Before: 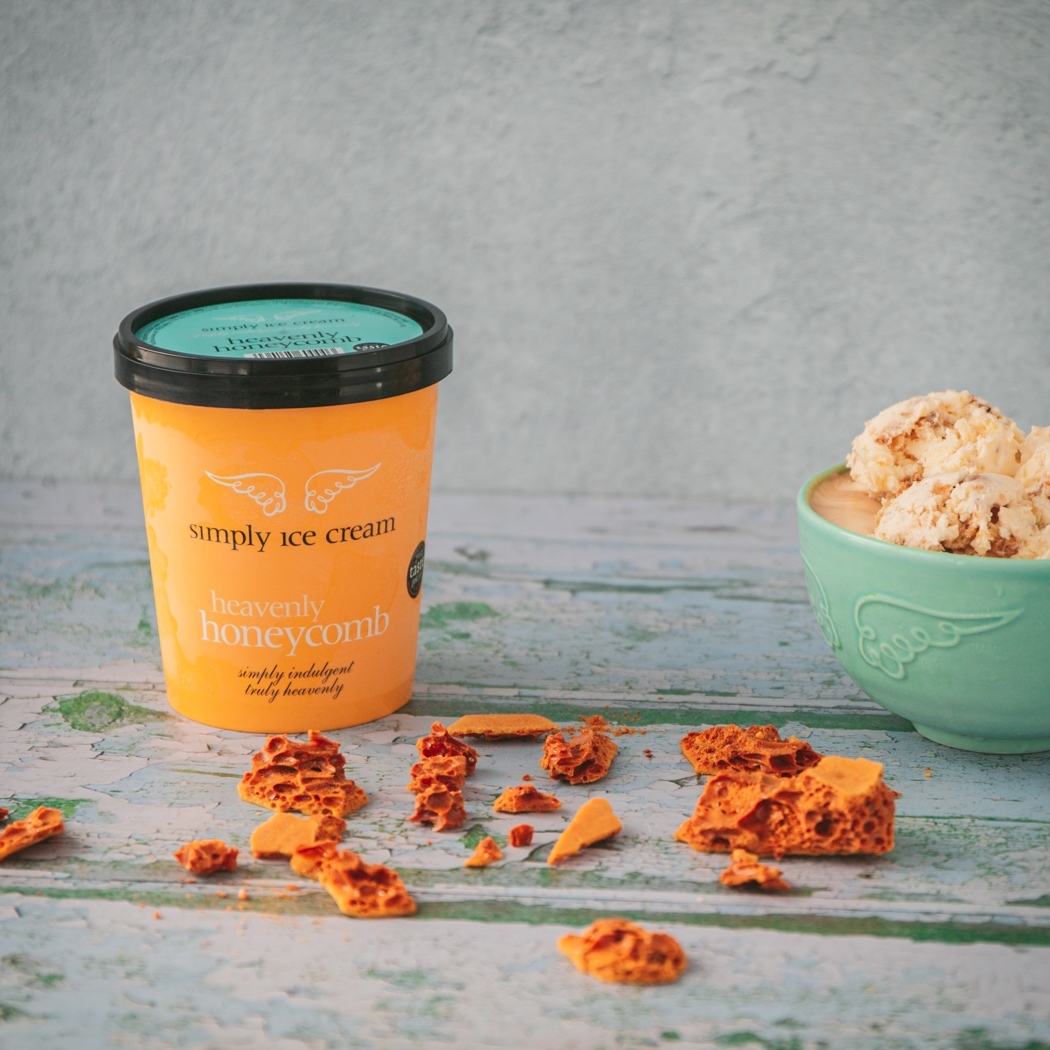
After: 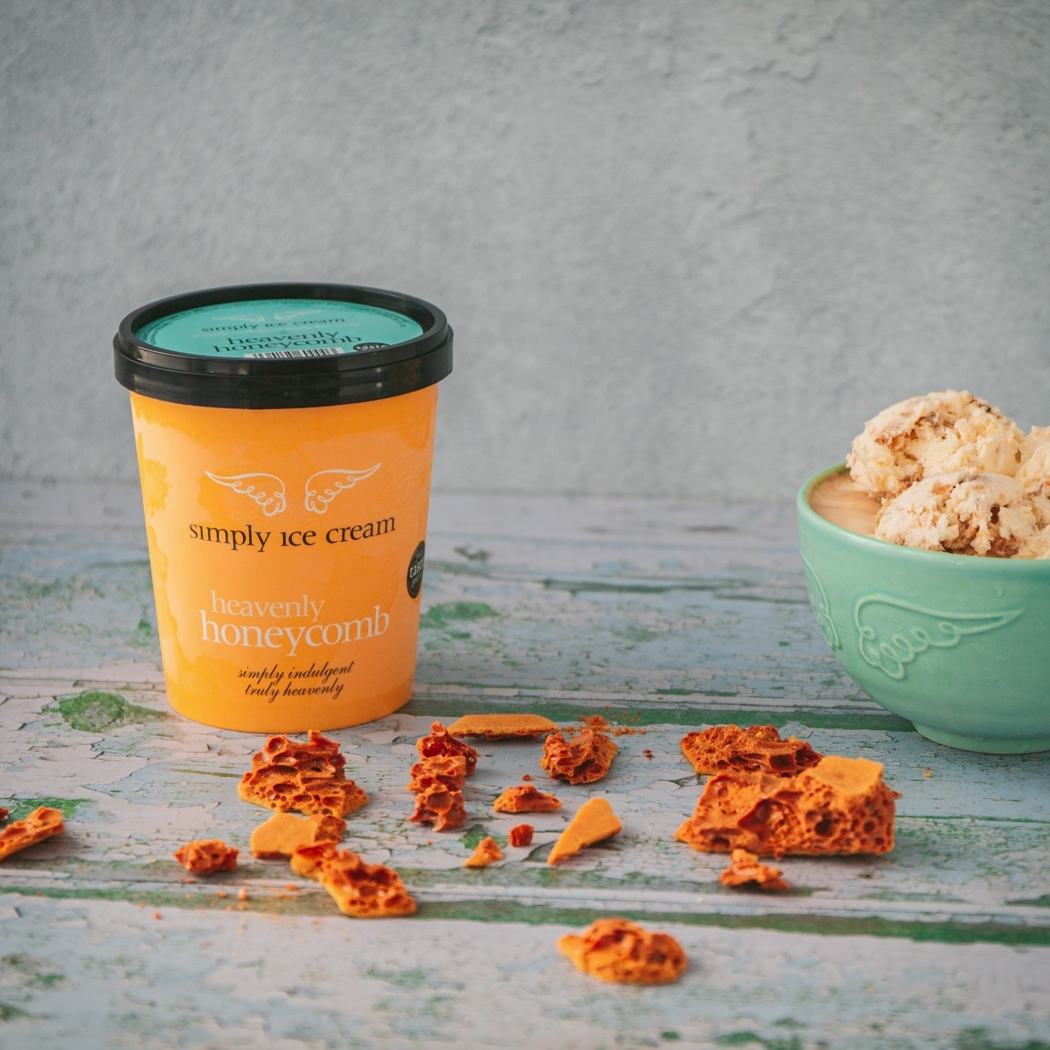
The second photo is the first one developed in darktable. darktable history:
shadows and highlights: radius 267.63, soften with gaussian
